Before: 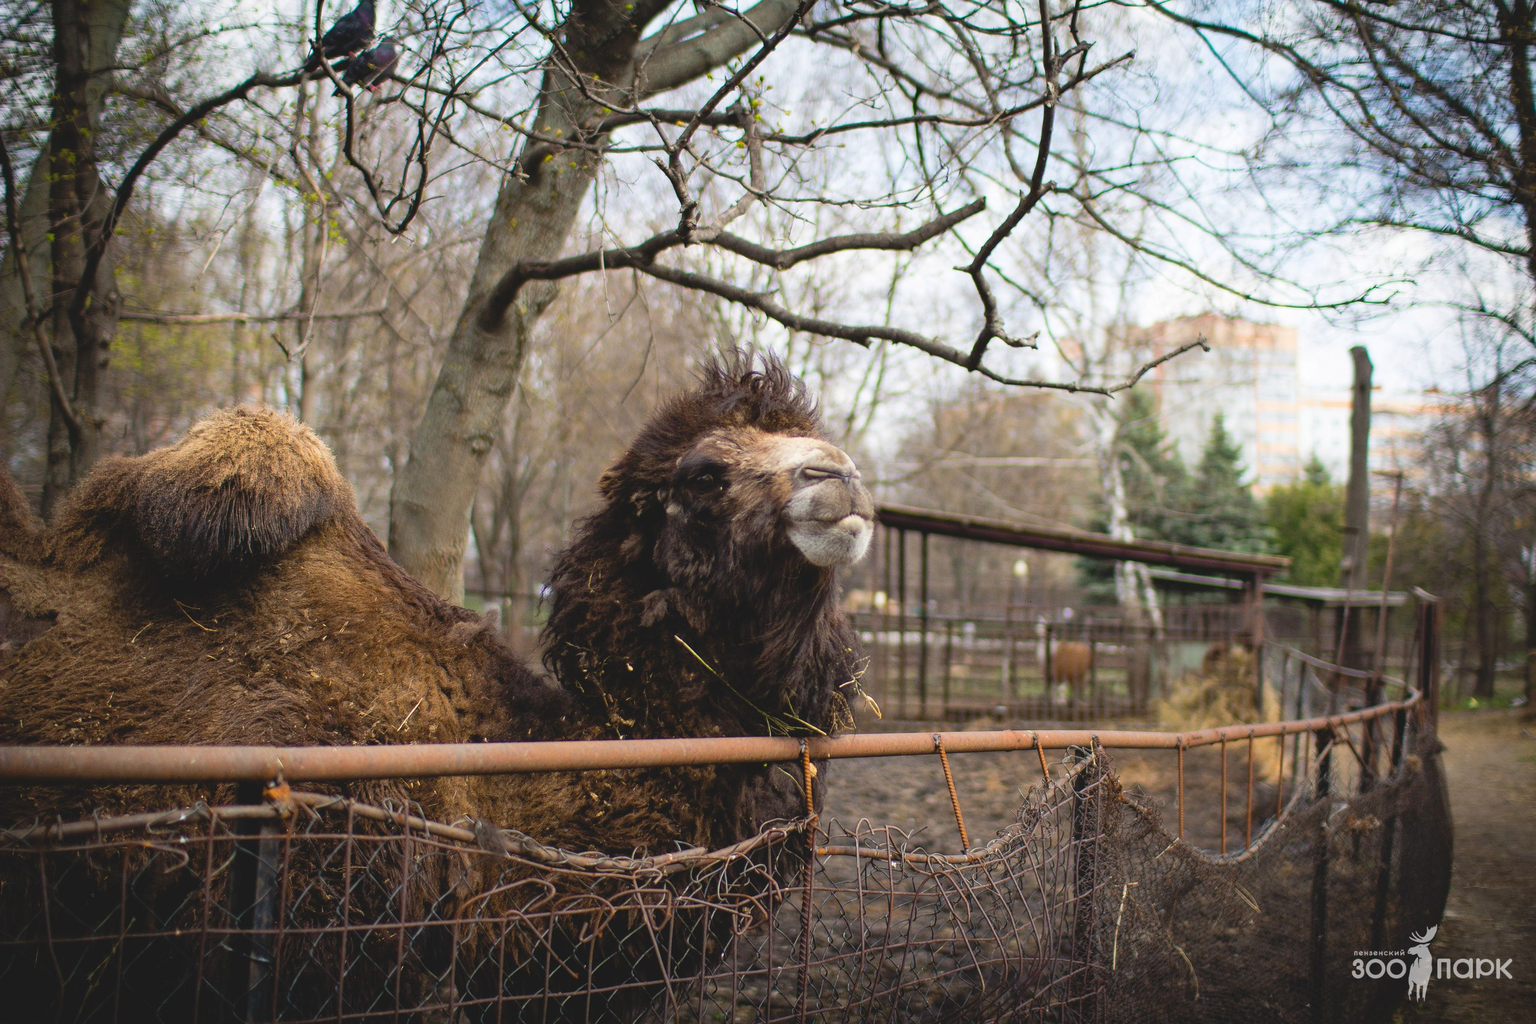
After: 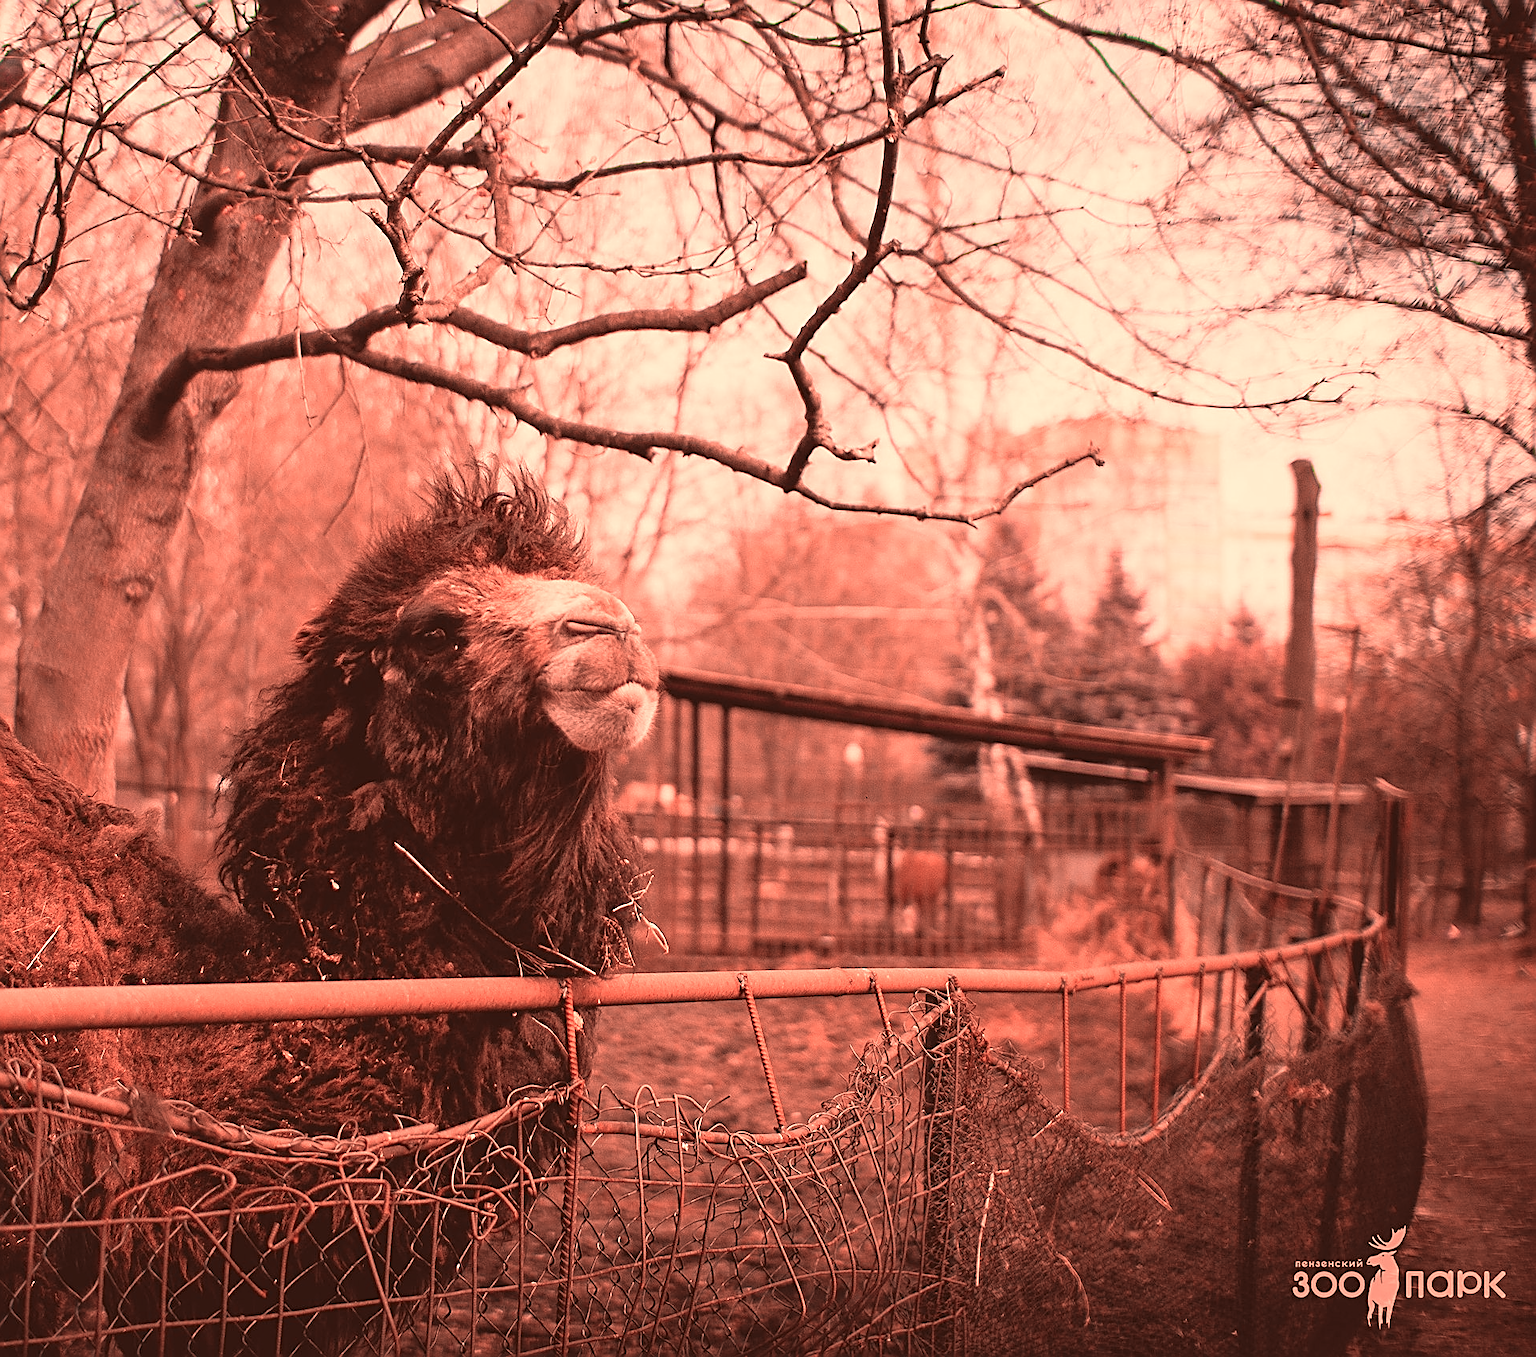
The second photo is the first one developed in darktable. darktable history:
color zones: curves: ch2 [(0, 0.5) (0.084, 0.497) (0.323, 0.335) (0.4, 0.497) (1, 0.5)], process mode strong
white balance: red 1.467, blue 0.684
sharpen: amount 0.901
color correction: highlights a* 10.21, highlights b* 9.79, shadows a* 8.61, shadows b* 7.88, saturation 0.8
crop and rotate: left 24.6%
